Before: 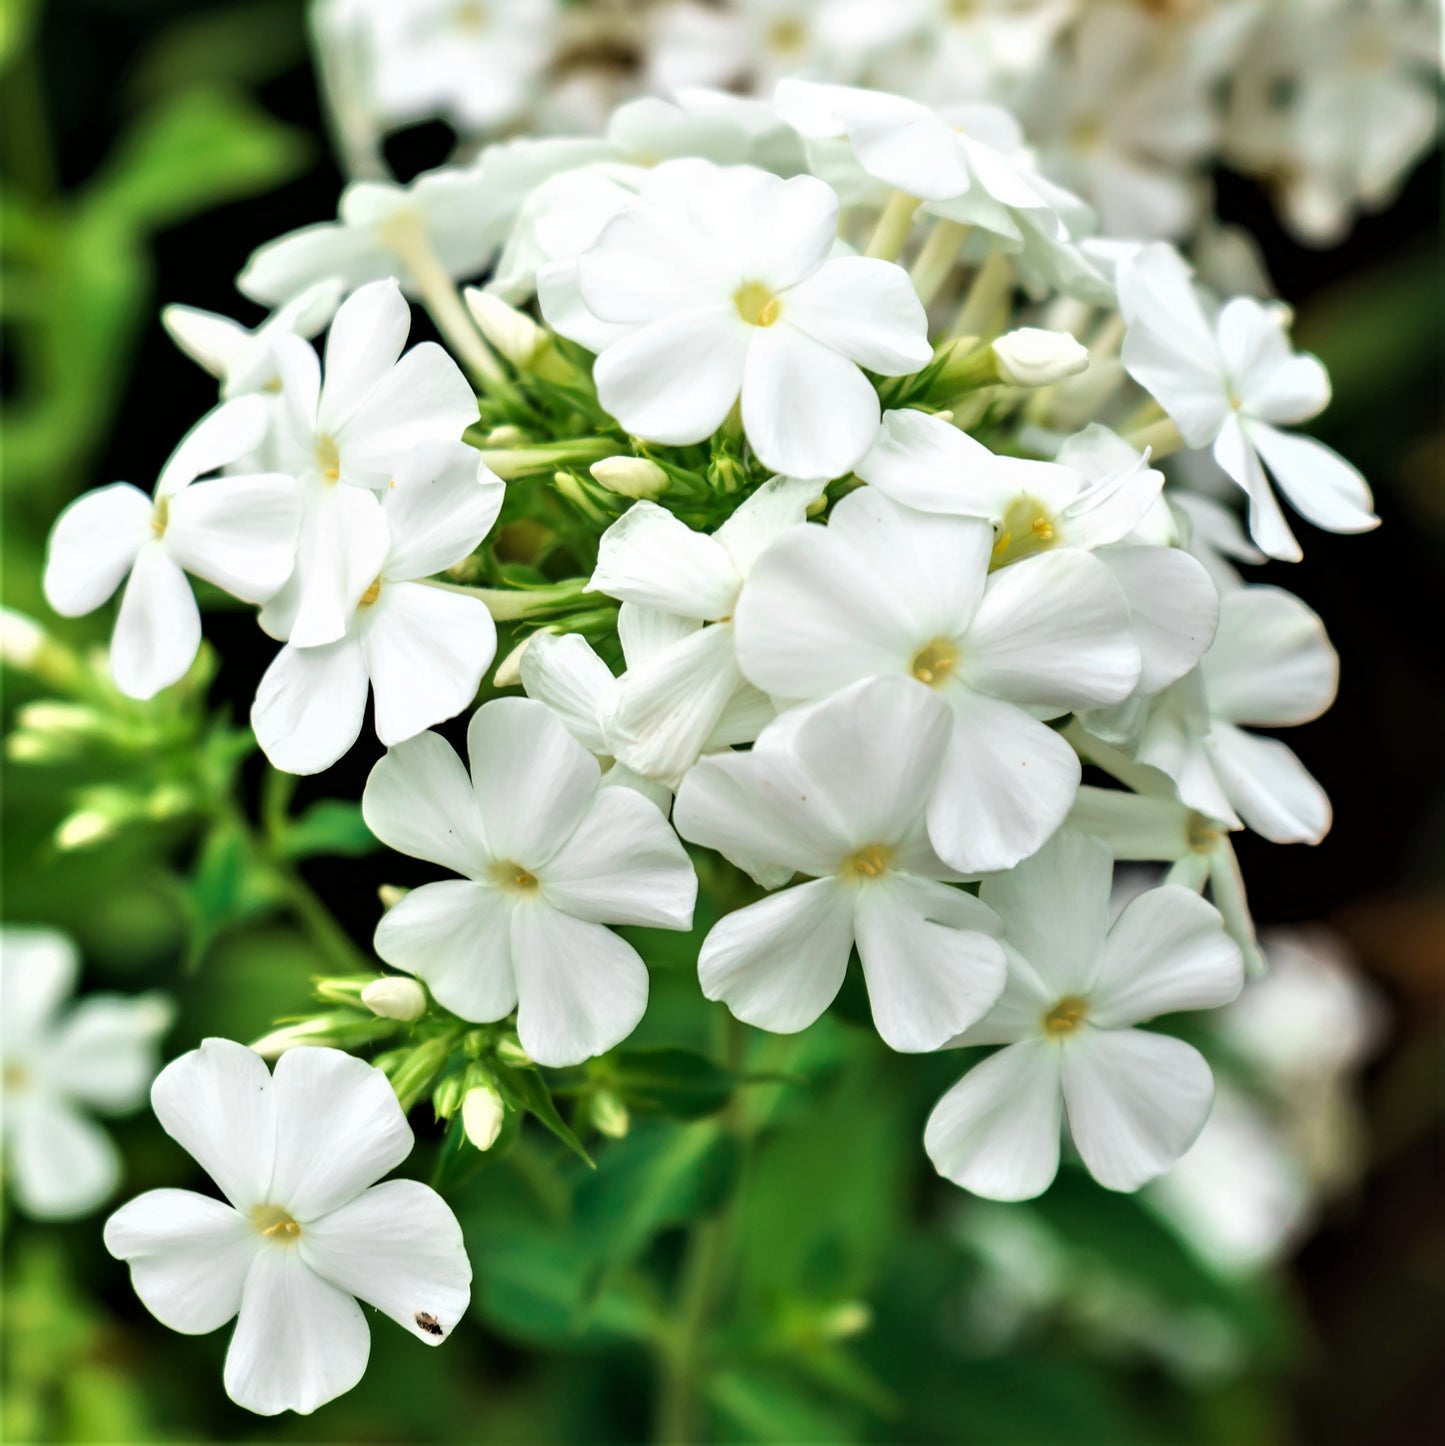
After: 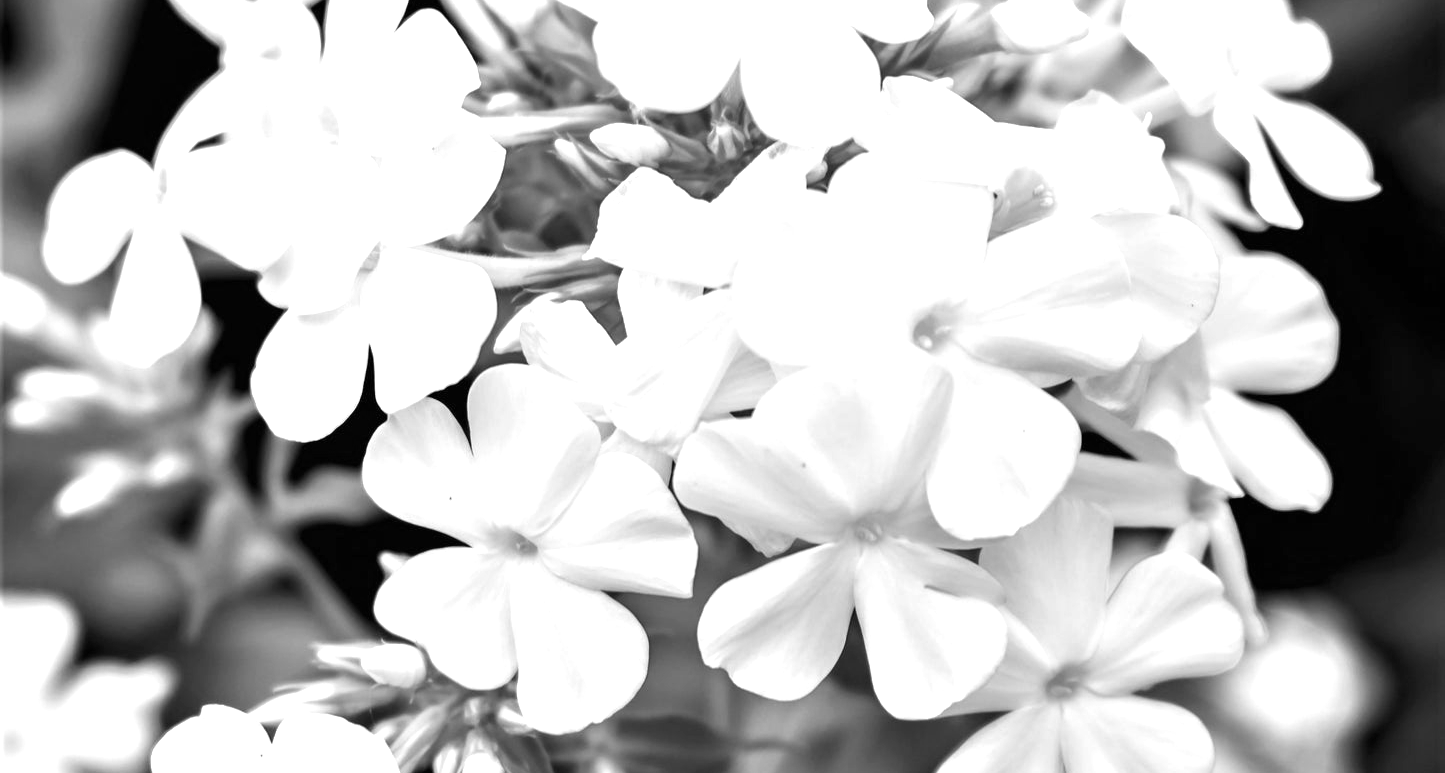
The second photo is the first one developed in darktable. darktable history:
monochrome: on, module defaults
exposure: black level correction 0, exposure 0.7 EV, compensate exposure bias true, compensate highlight preservation false
crop and rotate: top 23.043%, bottom 23.437%
